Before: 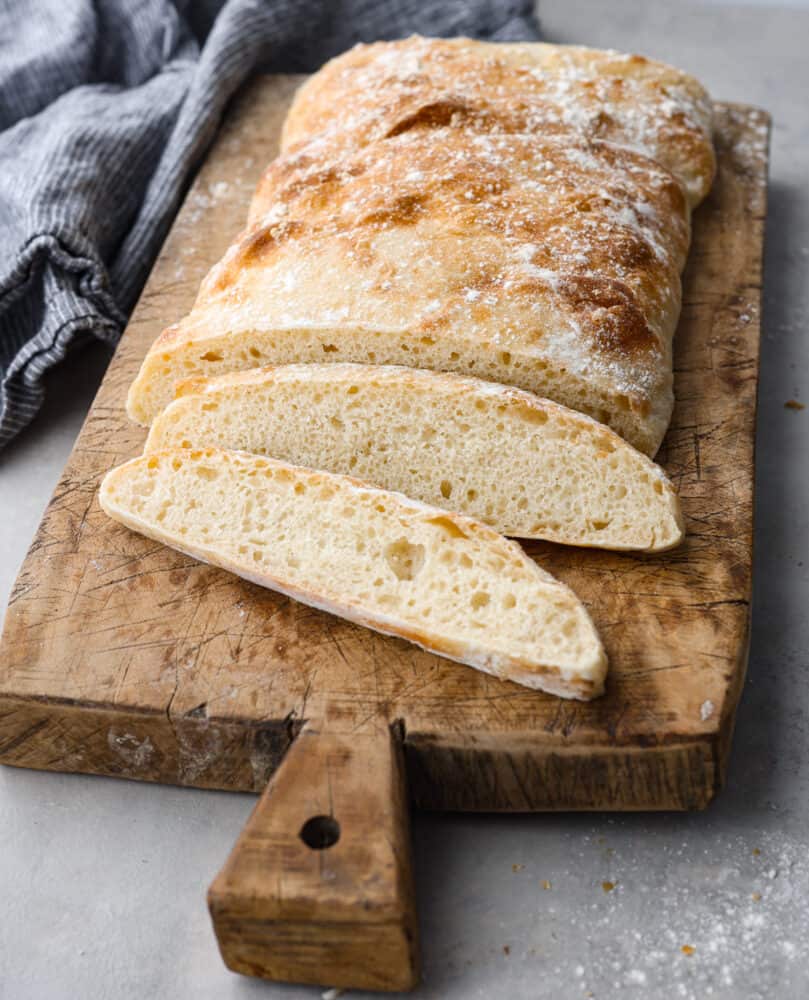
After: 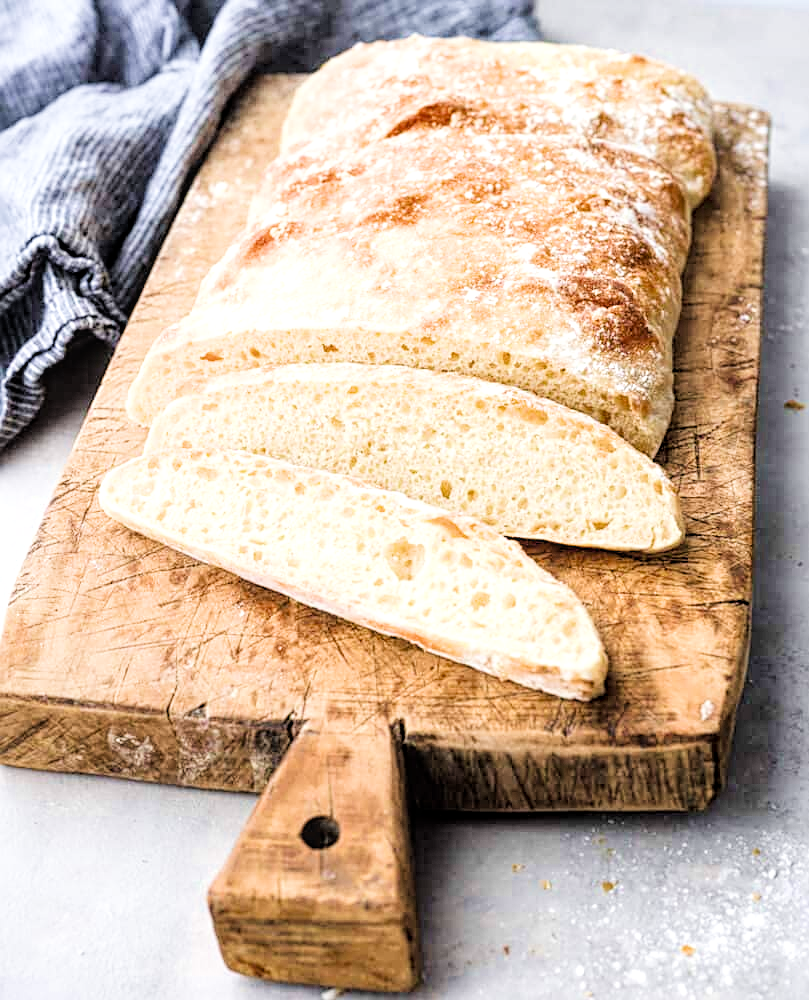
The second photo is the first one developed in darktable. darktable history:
tone equalizer: -8 EV -0.743 EV, -7 EV -0.721 EV, -6 EV -0.599 EV, -5 EV -0.402 EV, -3 EV 0.399 EV, -2 EV 0.6 EV, -1 EV 0.689 EV, +0 EV 0.745 EV, mask exposure compensation -0.511 EV
local contrast: highlights 99%, shadows 88%, detail 160%, midtone range 0.2
sharpen: on, module defaults
exposure: black level correction 0, exposure 1.199 EV, compensate exposure bias true, compensate highlight preservation false
velvia: strength 29.88%
filmic rgb: black relative exposure -7.65 EV, white relative exposure 4.56 EV, threshold 5.97 EV, hardness 3.61, iterations of high-quality reconstruction 0, enable highlight reconstruction true
